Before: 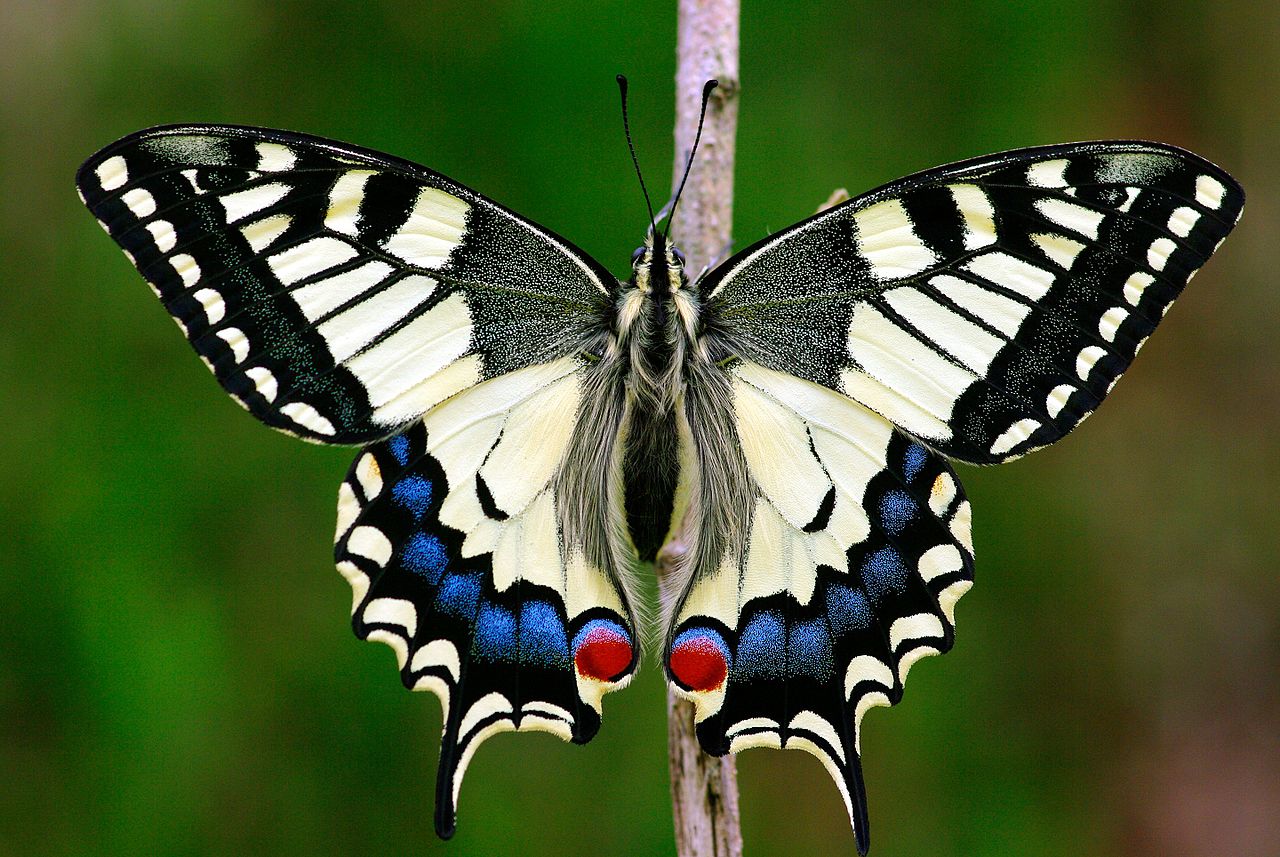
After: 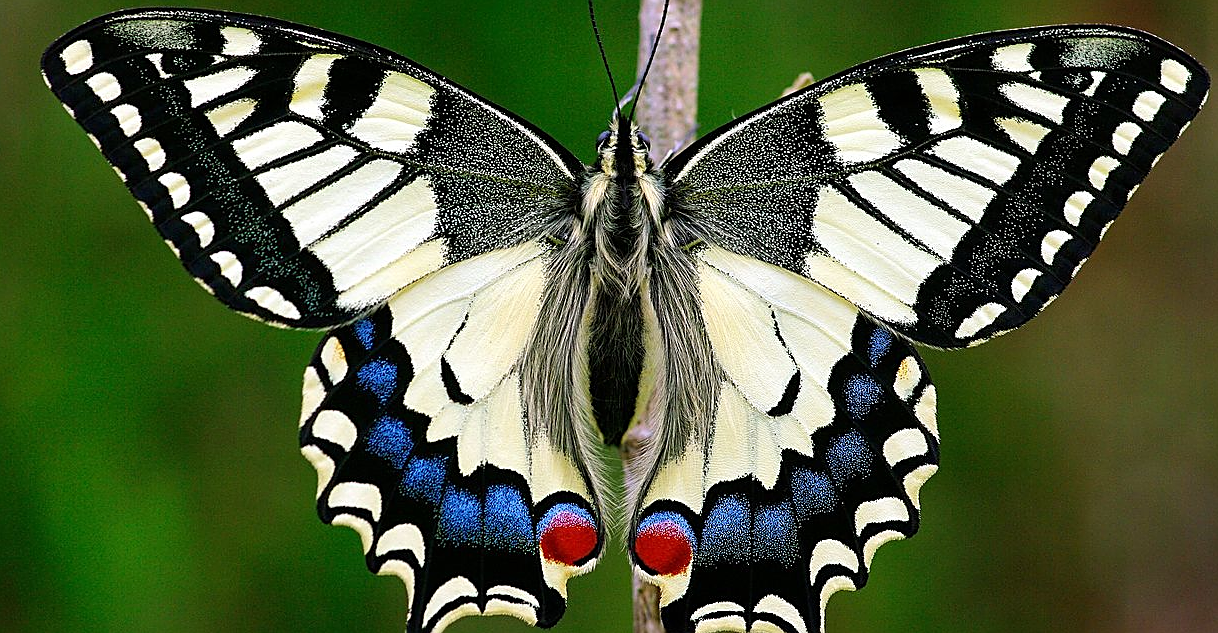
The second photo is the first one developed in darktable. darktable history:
crop and rotate: left 2.784%, top 13.551%, right 2.054%, bottom 12.58%
sharpen: on, module defaults
